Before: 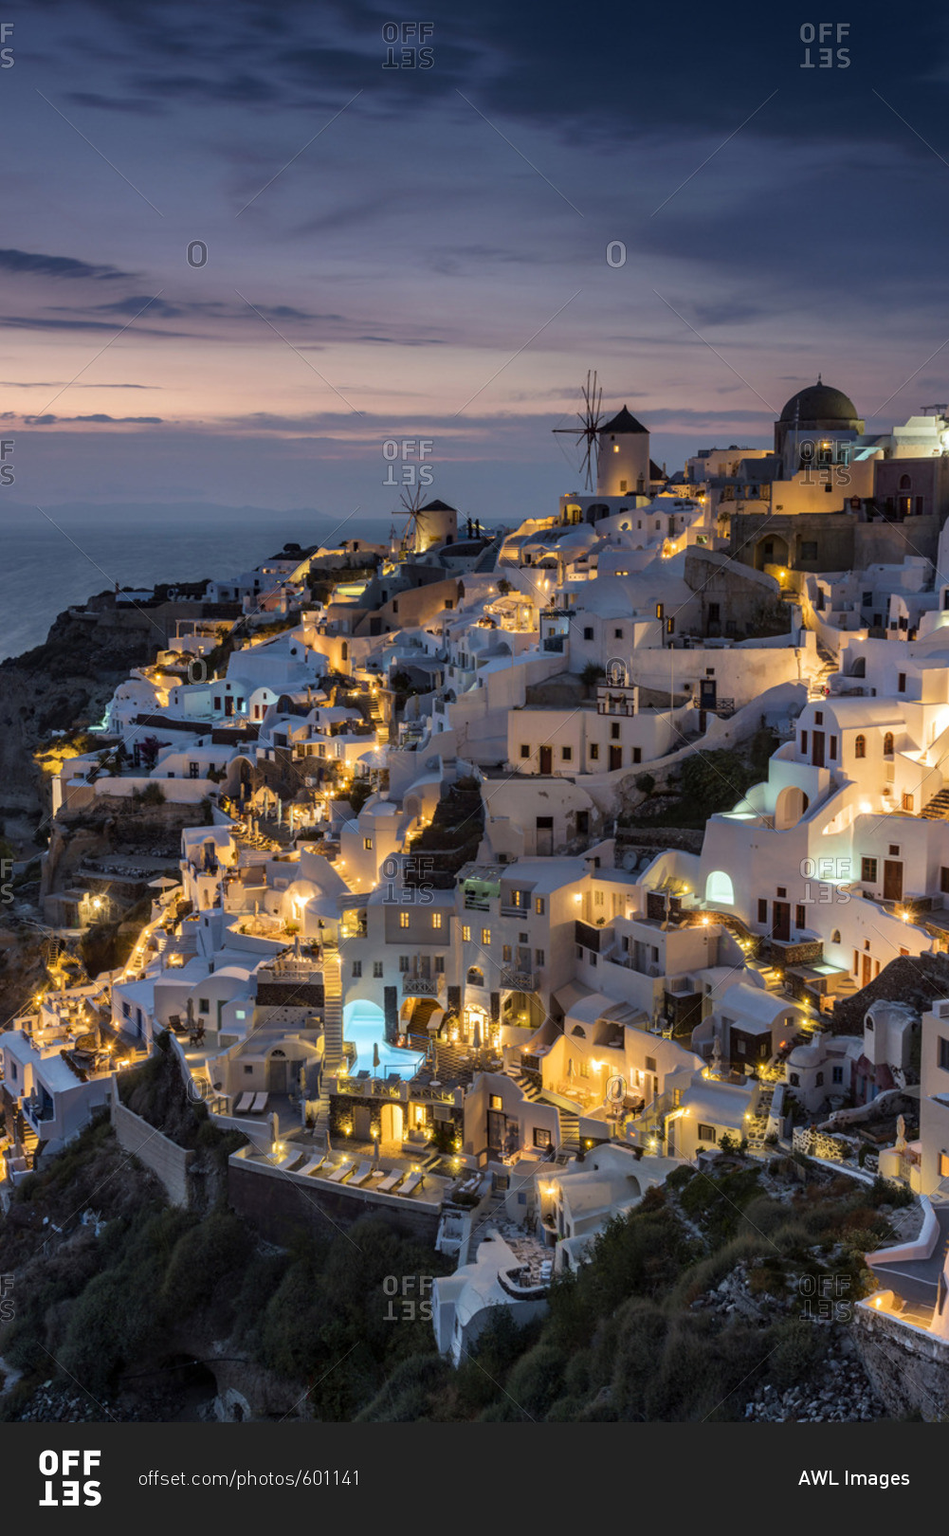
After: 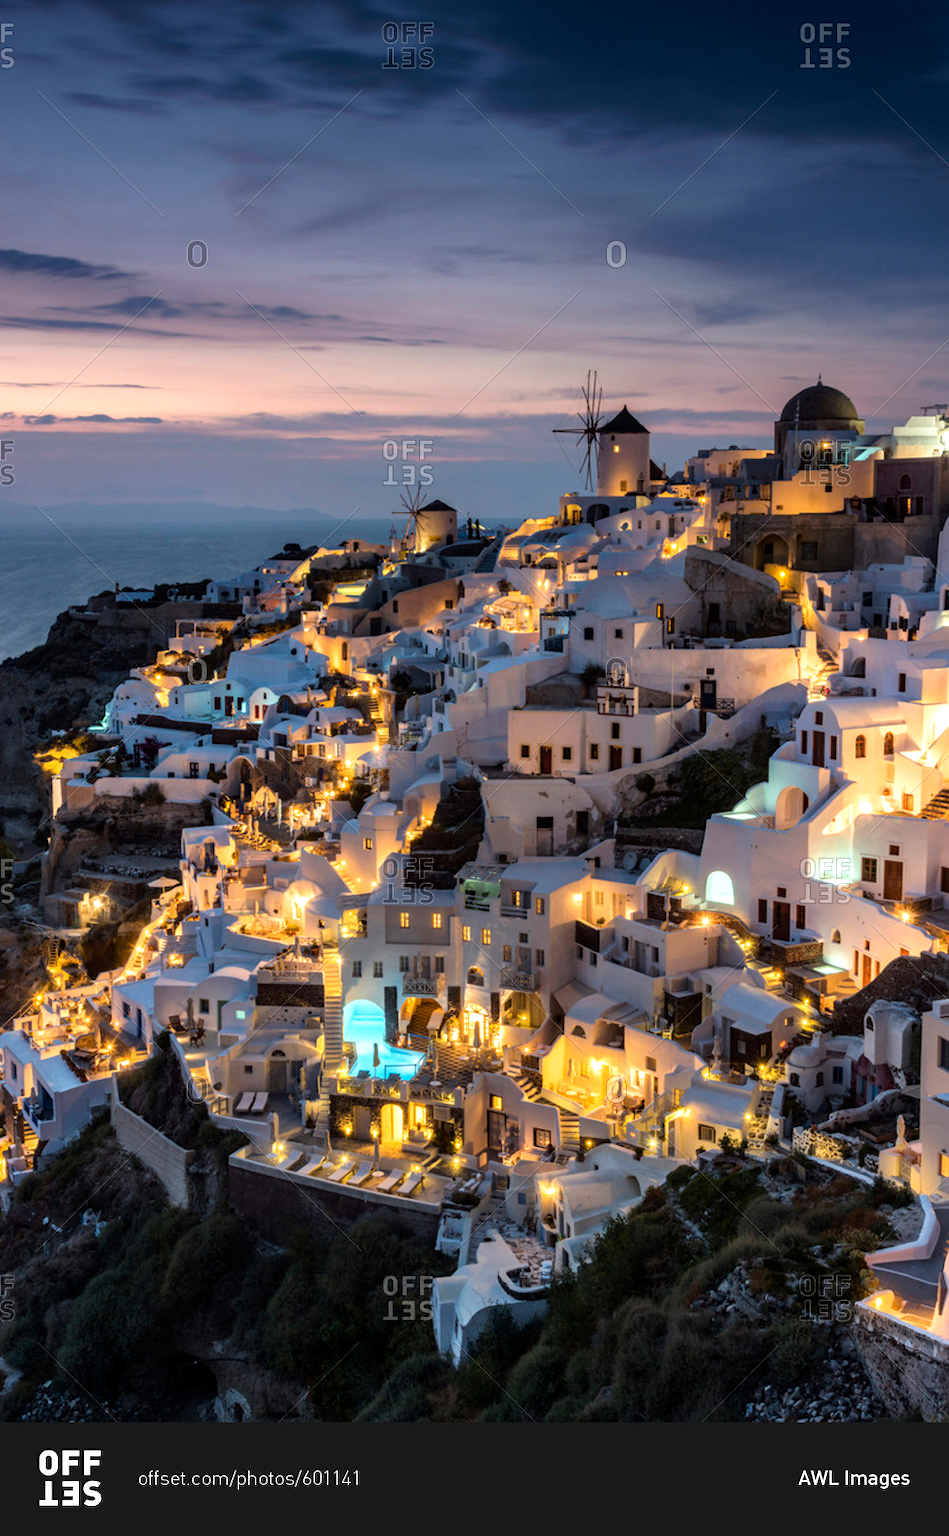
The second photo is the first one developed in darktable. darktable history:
tone equalizer: -8 EV -0.423 EV, -7 EV -0.372 EV, -6 EV -0.31 EV, -5 EV -0.238 EV, -3 EV 0.207 EV, -2 EV 0.336 EV, -1 EV 0.38 EV, +0 EV 0.419 EV
